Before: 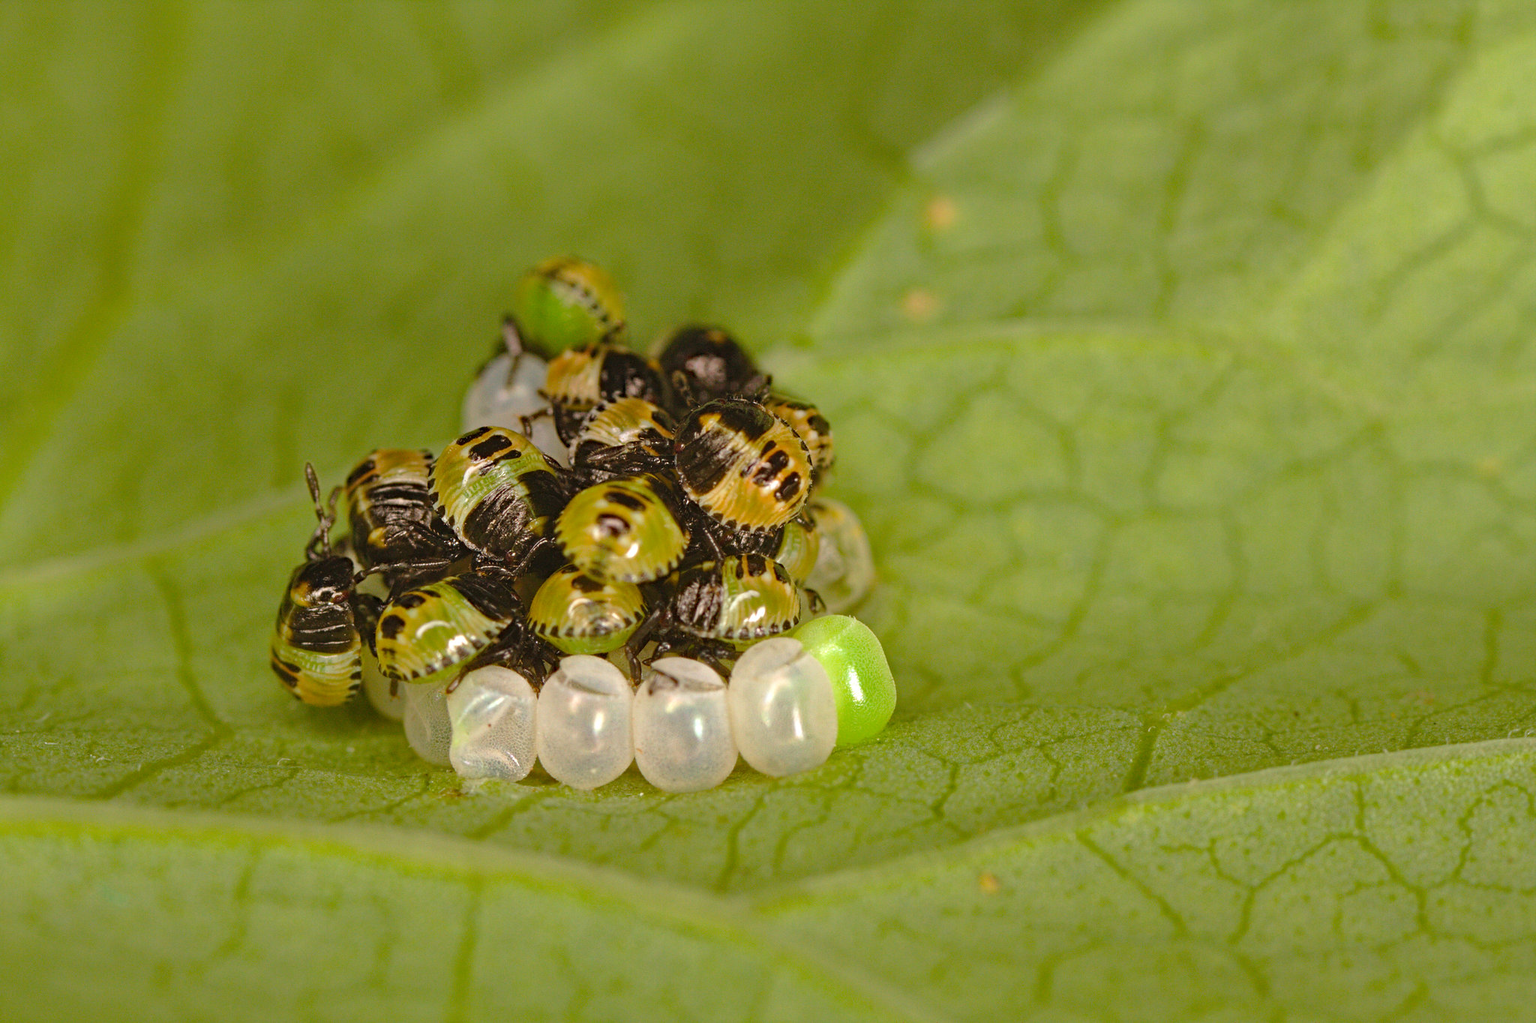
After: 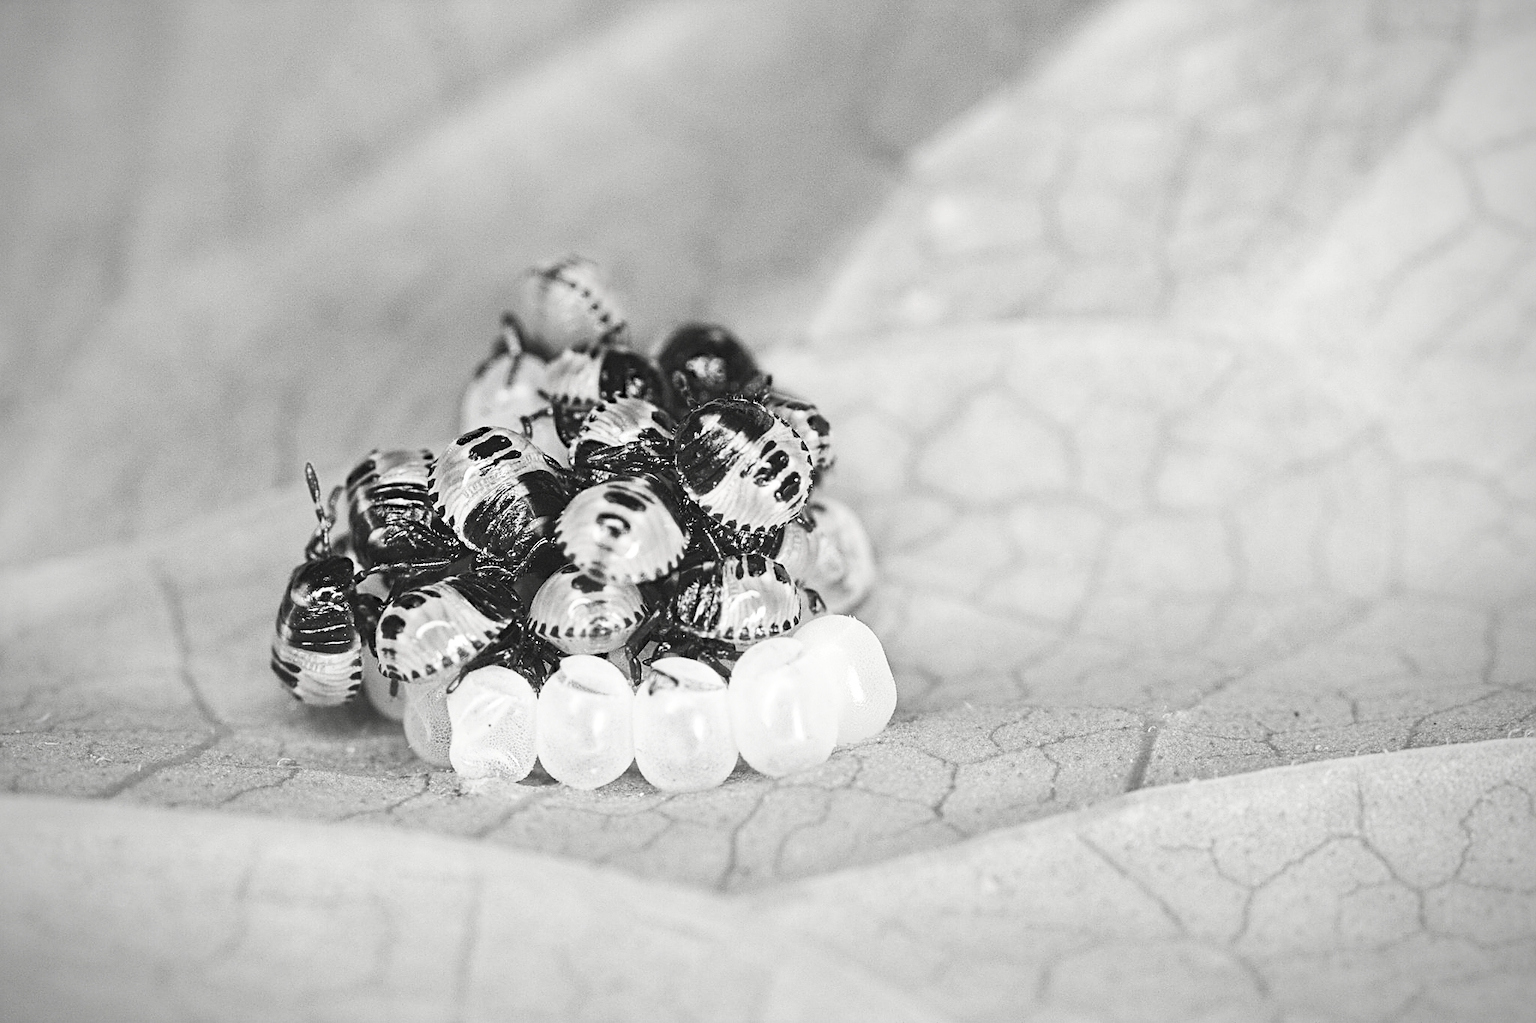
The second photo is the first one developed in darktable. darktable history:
sharpen: on, module defaults
color correction: highlights b* -0.049
vignetting: on, module defaults
contrast brightness saturation: contrast 0.518, brightness 0.483, saturation -0.985
